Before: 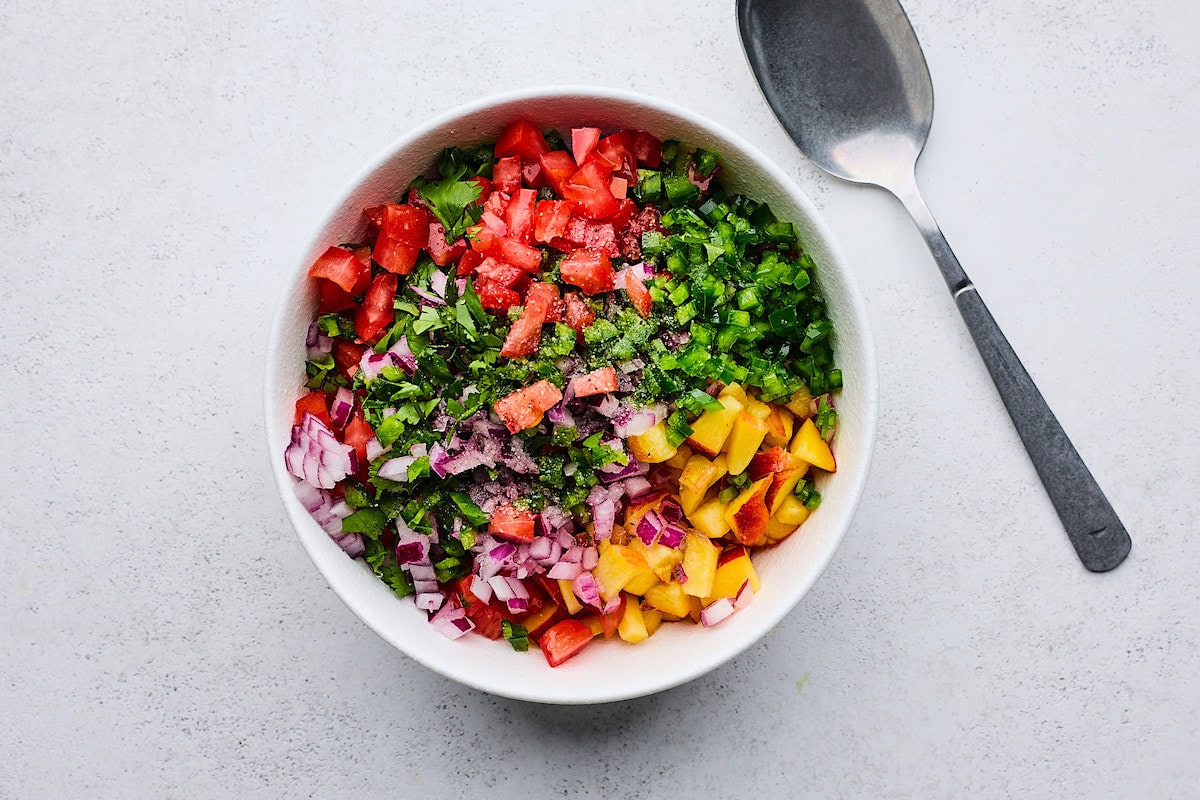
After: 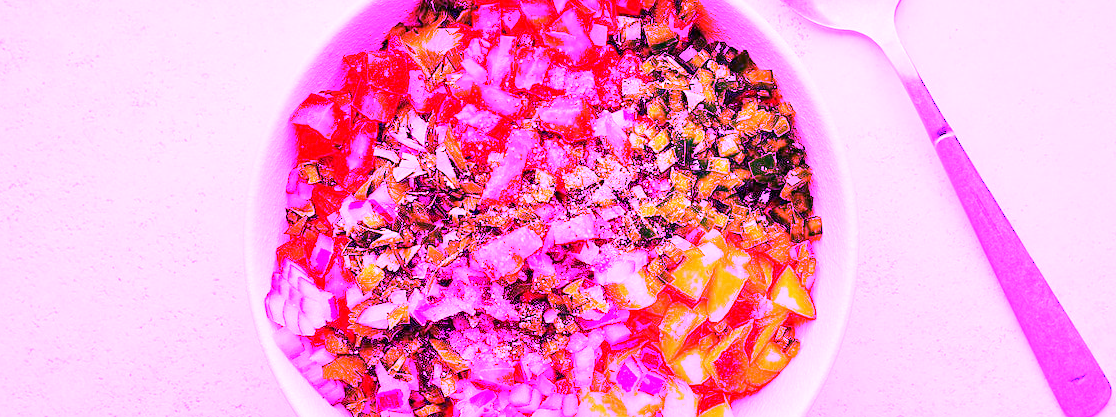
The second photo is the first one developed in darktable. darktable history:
white balance: red 8, blue 8
crop: left 1.744%, top 19.225%, right 5.069%, bottom 28.357%
